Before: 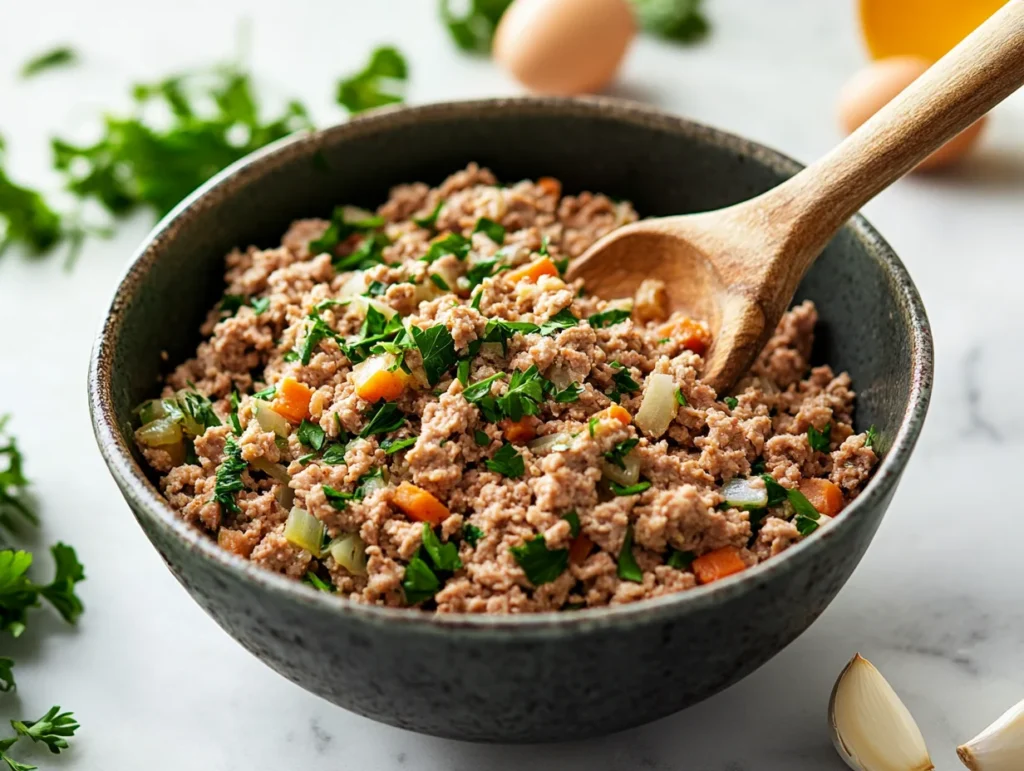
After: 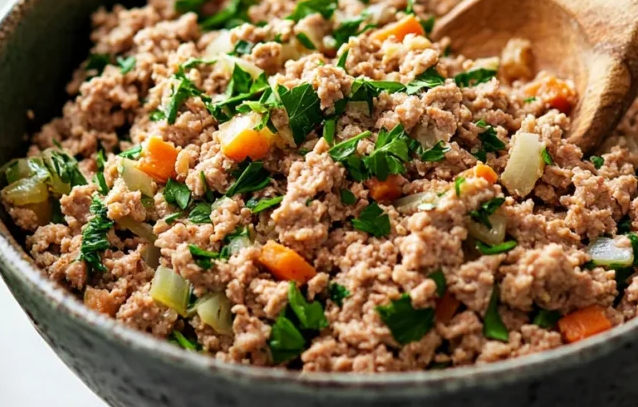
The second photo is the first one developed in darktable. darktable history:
crop: left 13.087%, top 31.259%, right 24.544%, bottom 15.911%
